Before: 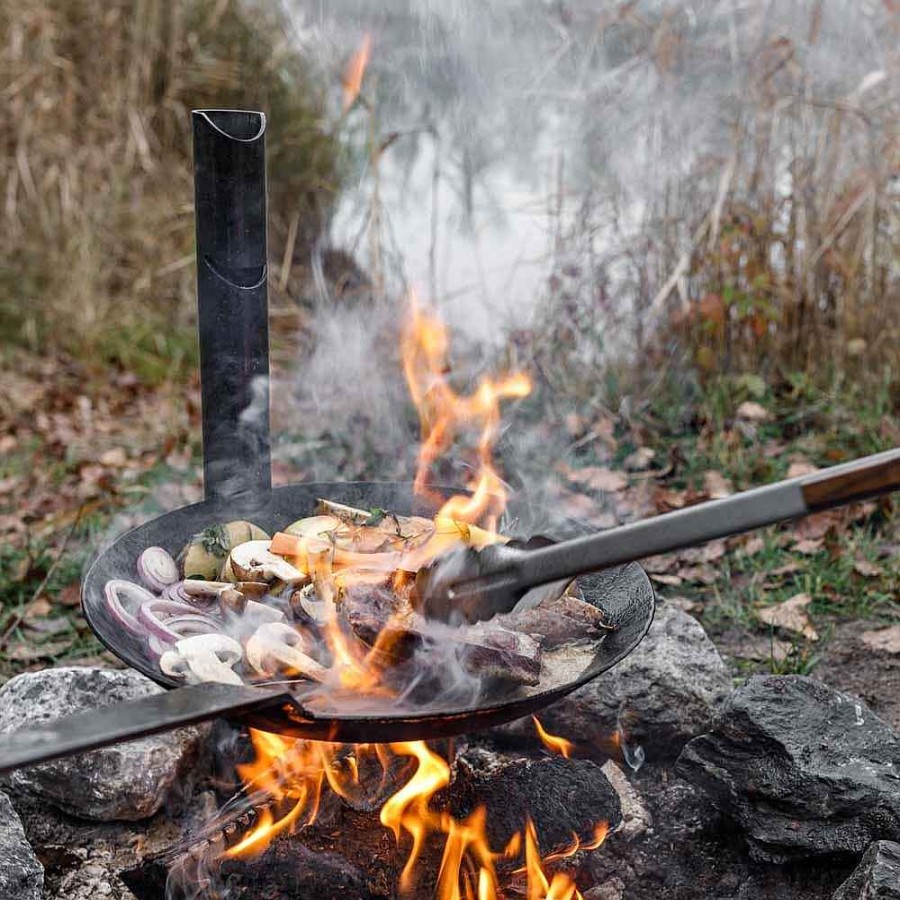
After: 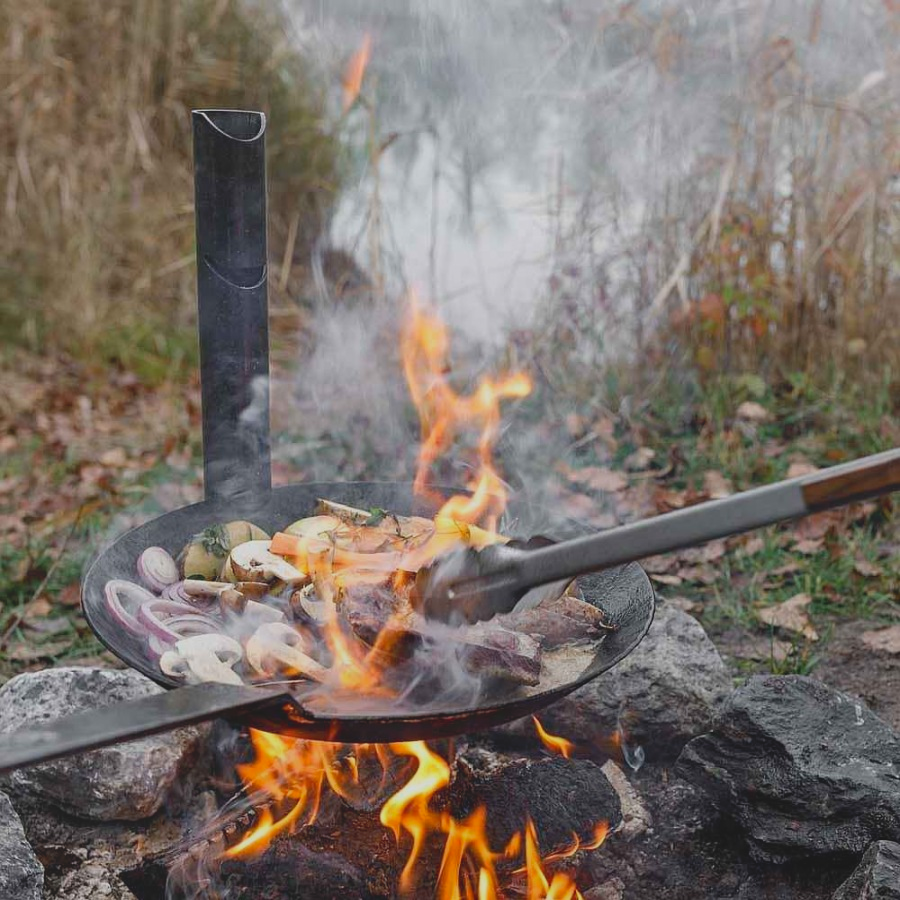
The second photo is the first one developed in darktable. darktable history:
local contrast: detail 69%
